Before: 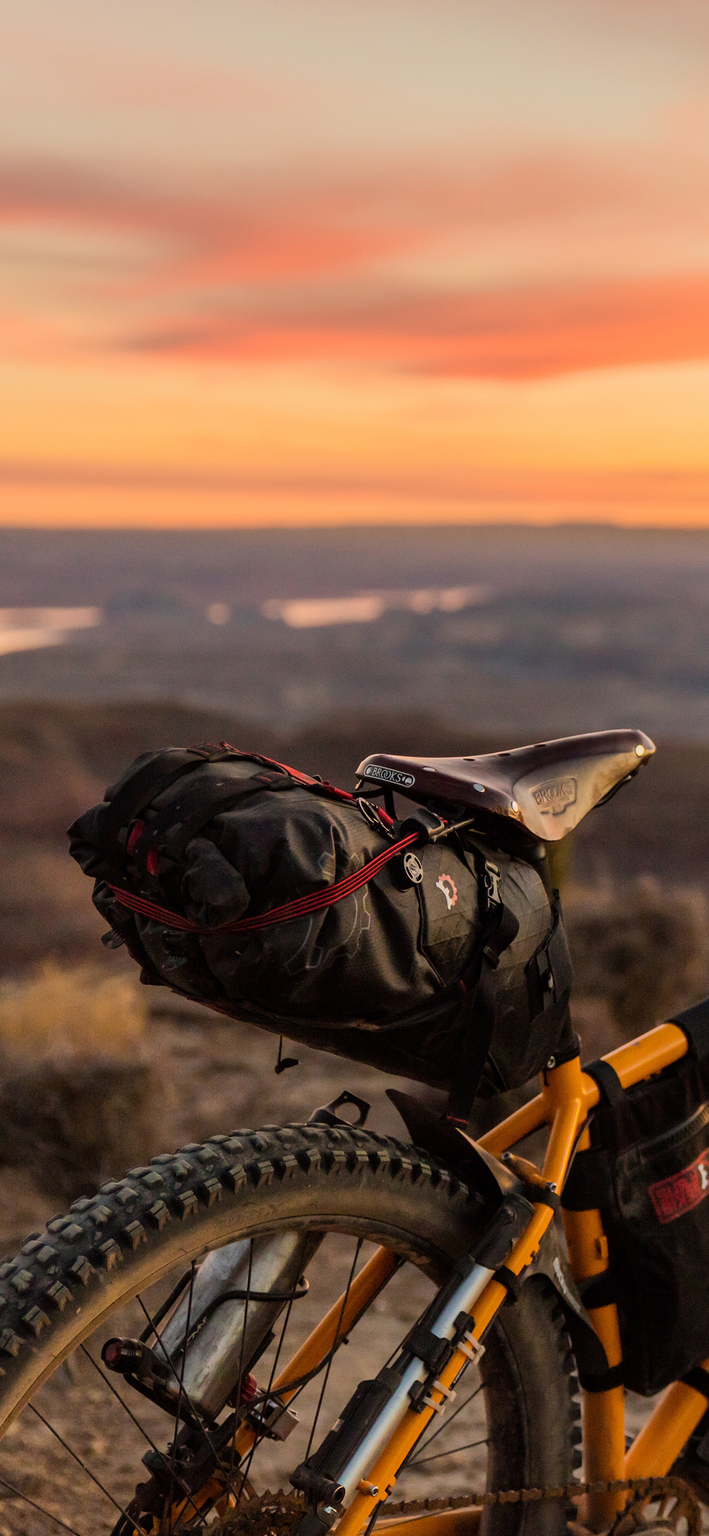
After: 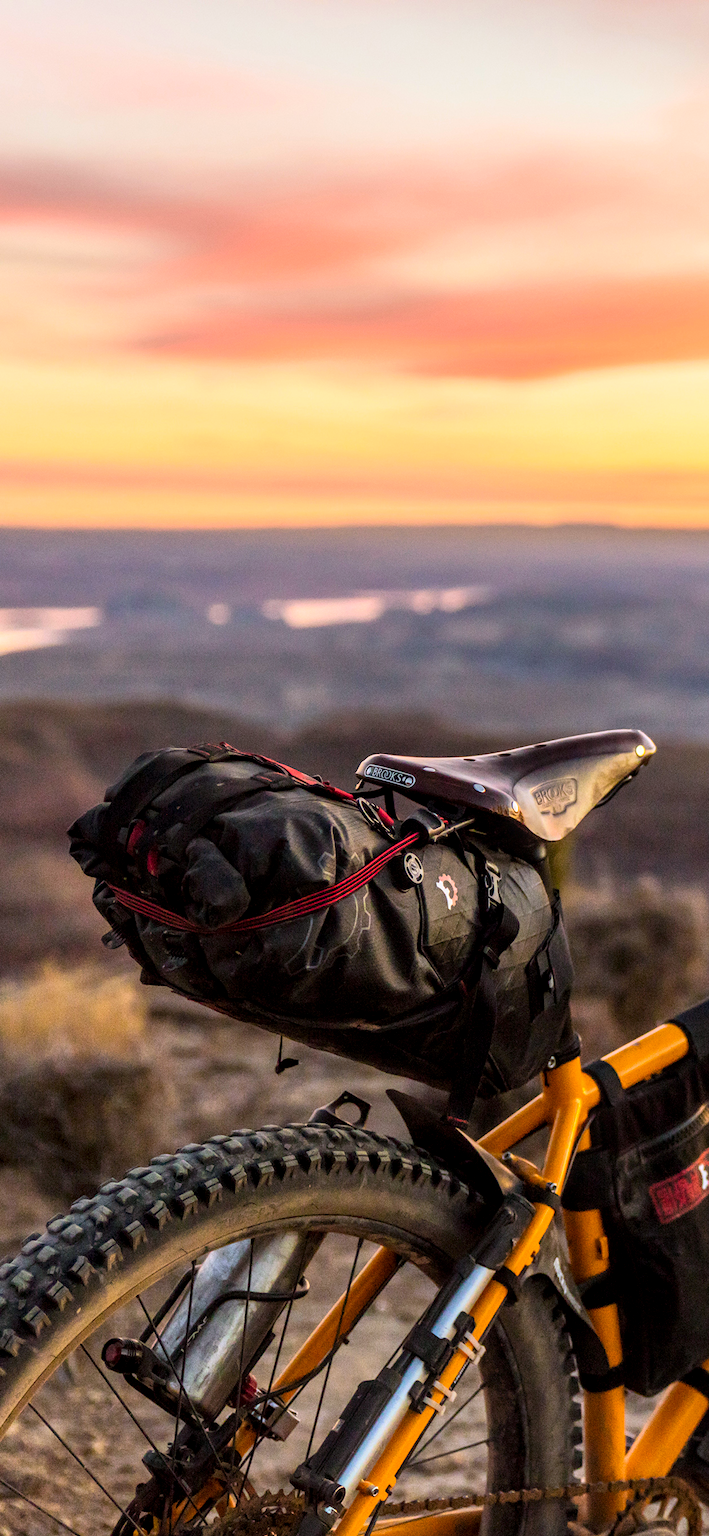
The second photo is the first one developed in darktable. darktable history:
white balance: red 0.931, blue 1.11
local contrast: on, module defaults
contrast brightness saturation: saturation 0.13
base curve: curves: ch0 [(0, 0) (0.557, 0.834) (1, 1)]
